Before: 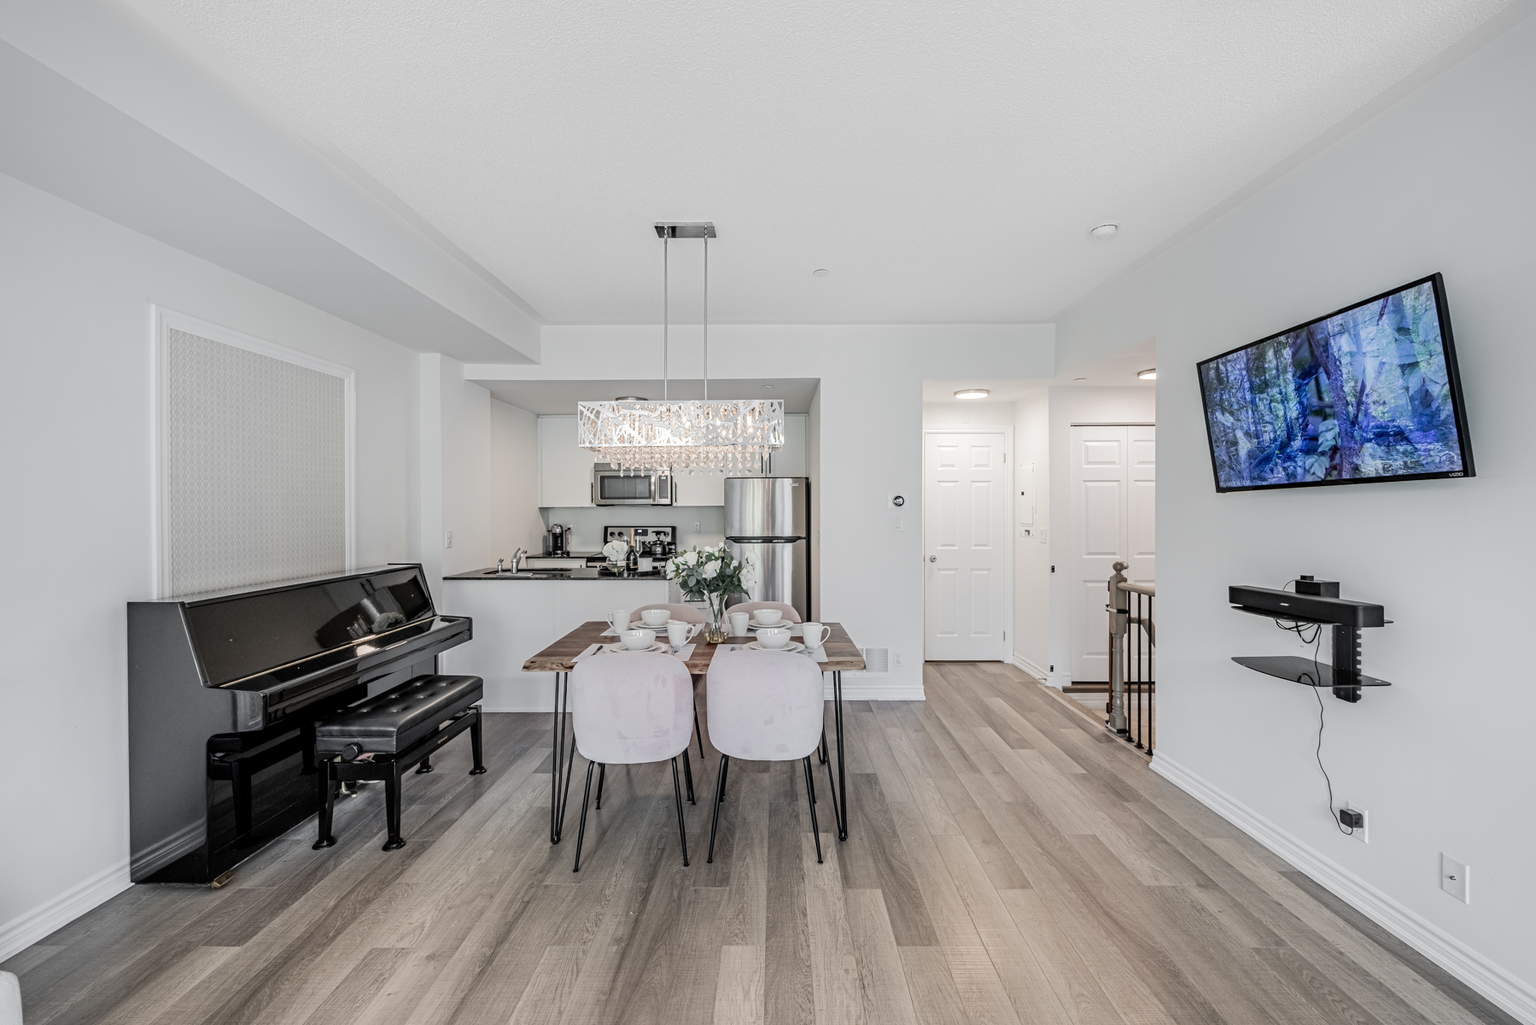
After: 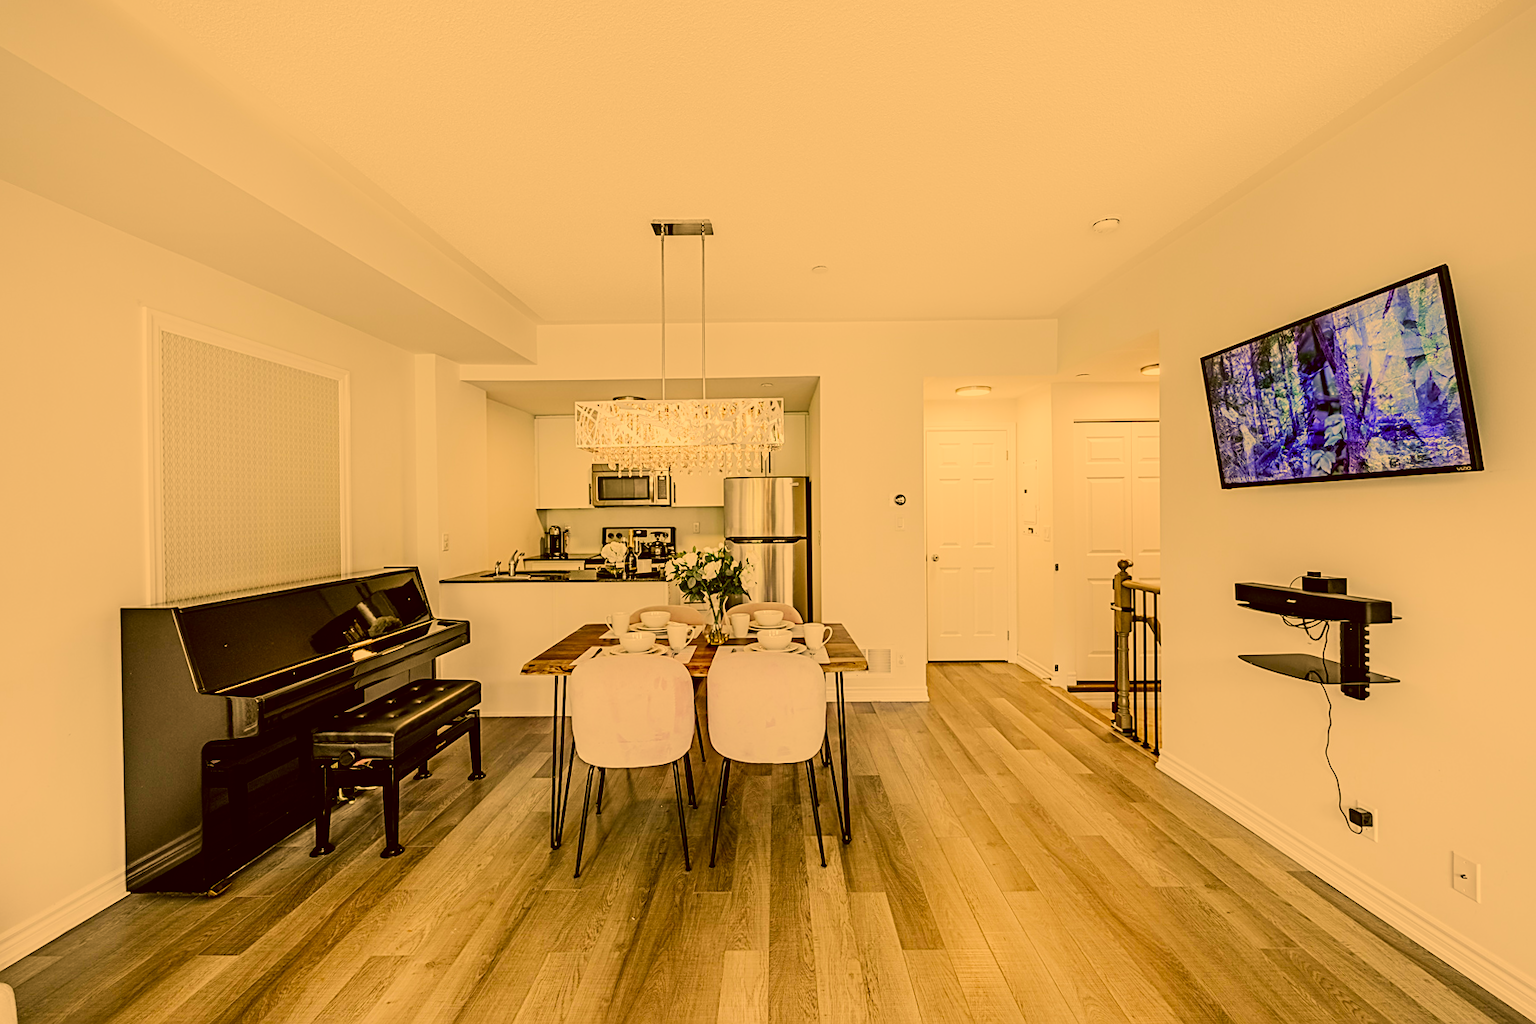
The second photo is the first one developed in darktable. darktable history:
color correction: highlights a* 10.44, highlights b* 30.04, shadows a* 2.73, shadows b* 17.51, saturation 1.72
rotate and perspective: rotation -0.45°, automatic cropping original format, crop left 0.008, crop right 0.992, crop top 0.012, crop bottom 0.988
sharpen: on, module defaults
sigmoid: contrast 1.7, skew -0.2, preserve hue 0%, red attenuation 0.1, red rotation 0.035, green attenuation 0.1, green rotation -0.017, blue attenuation 0.15, blue rotation -0.052, base primaries Rec2020
